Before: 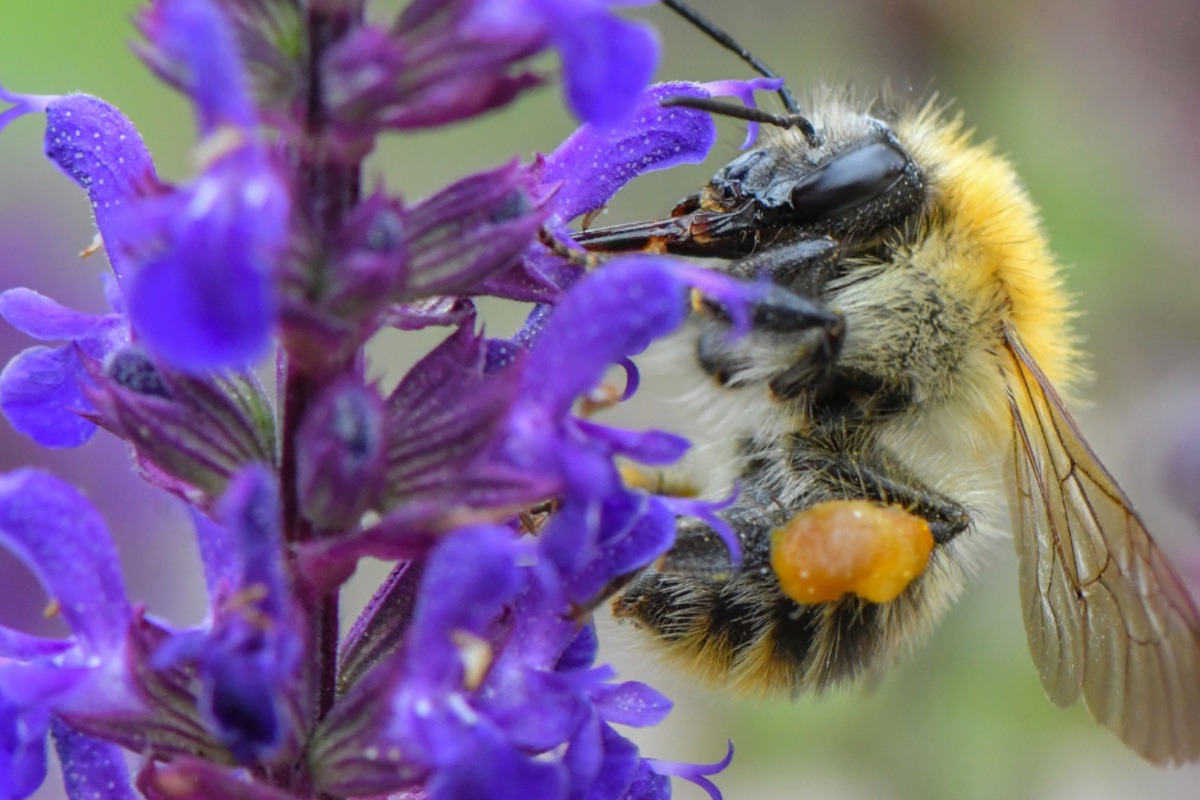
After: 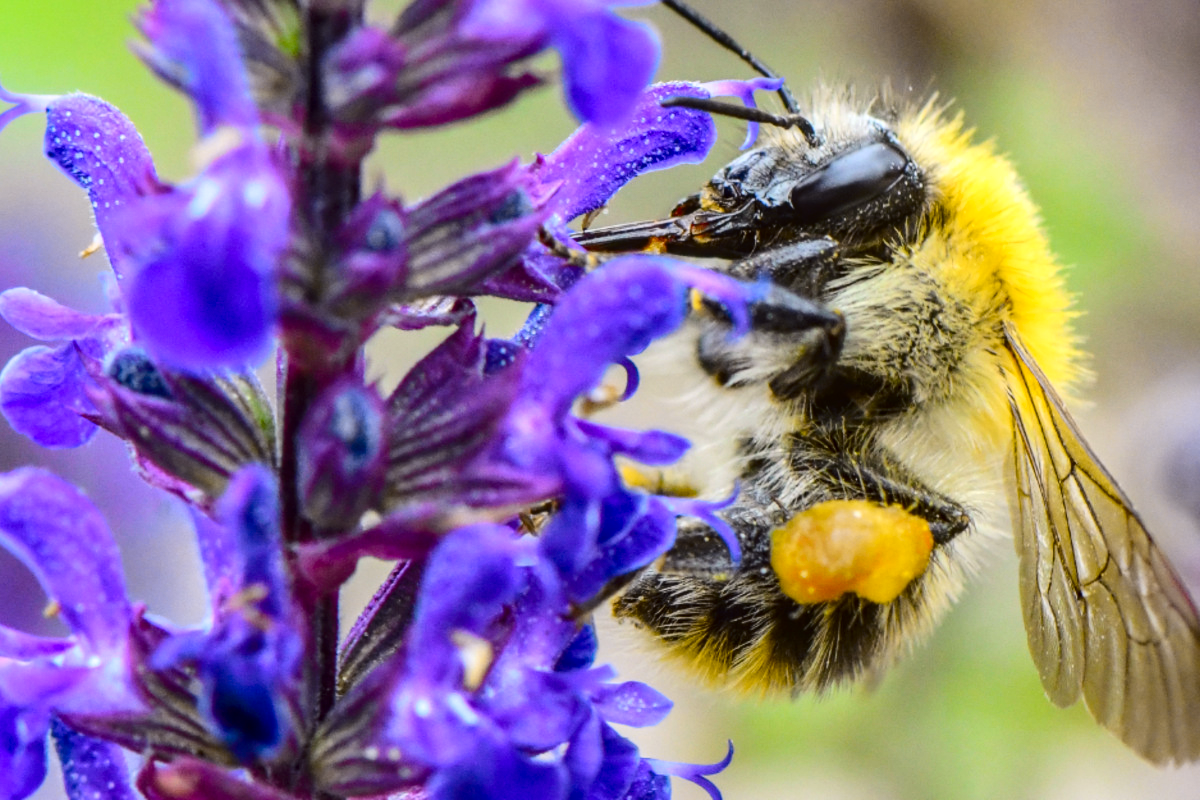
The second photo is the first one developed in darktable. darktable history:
local contrast: on, module defaults
tone curve: curves: ch0 [(0.003, 0.023) (0.071, 0.052) (0.236, 0.197) (0.466, 0.557) (0.631, 0.764) (0.806, 0.906) (1, 1)]; ch1 [(0, 0) (0.262, 0.227) (0.417, 0.386) (0.469, 0.467) (0.502, 0.51) (0.528, 0.521) (0.573, 0.555) (0.605, 0.621) (0.644, 0.671) (0.686, 0.728) (0.994, 0.987)]; ch2 [(0, 0) (0.262, 0.188) (0.385, 0.353) (0.427, 0.424) (0.495, 0.502) (0.531, 0.555) (0.583, 0.632) (0.644, 0.748) (1, 1)], color space Lab, independent channels, preserve colors none
tone equalizer: on, module defaults
